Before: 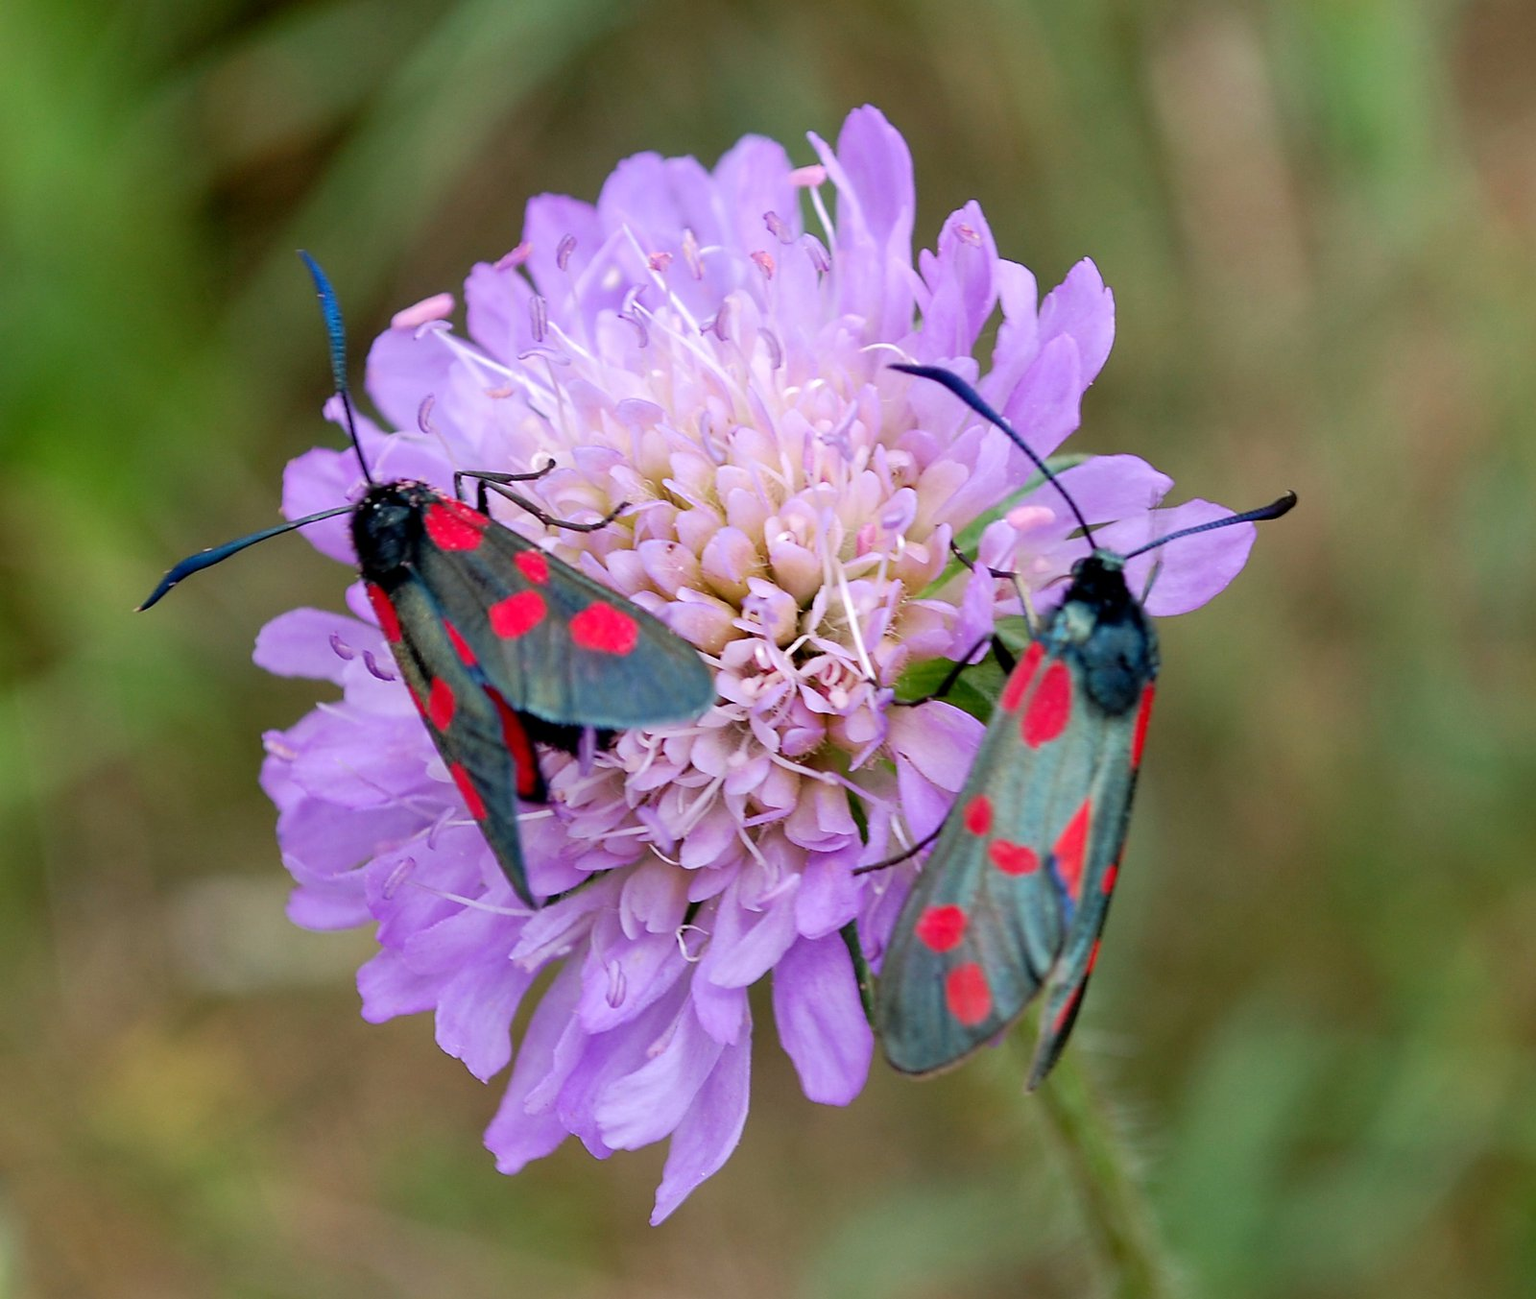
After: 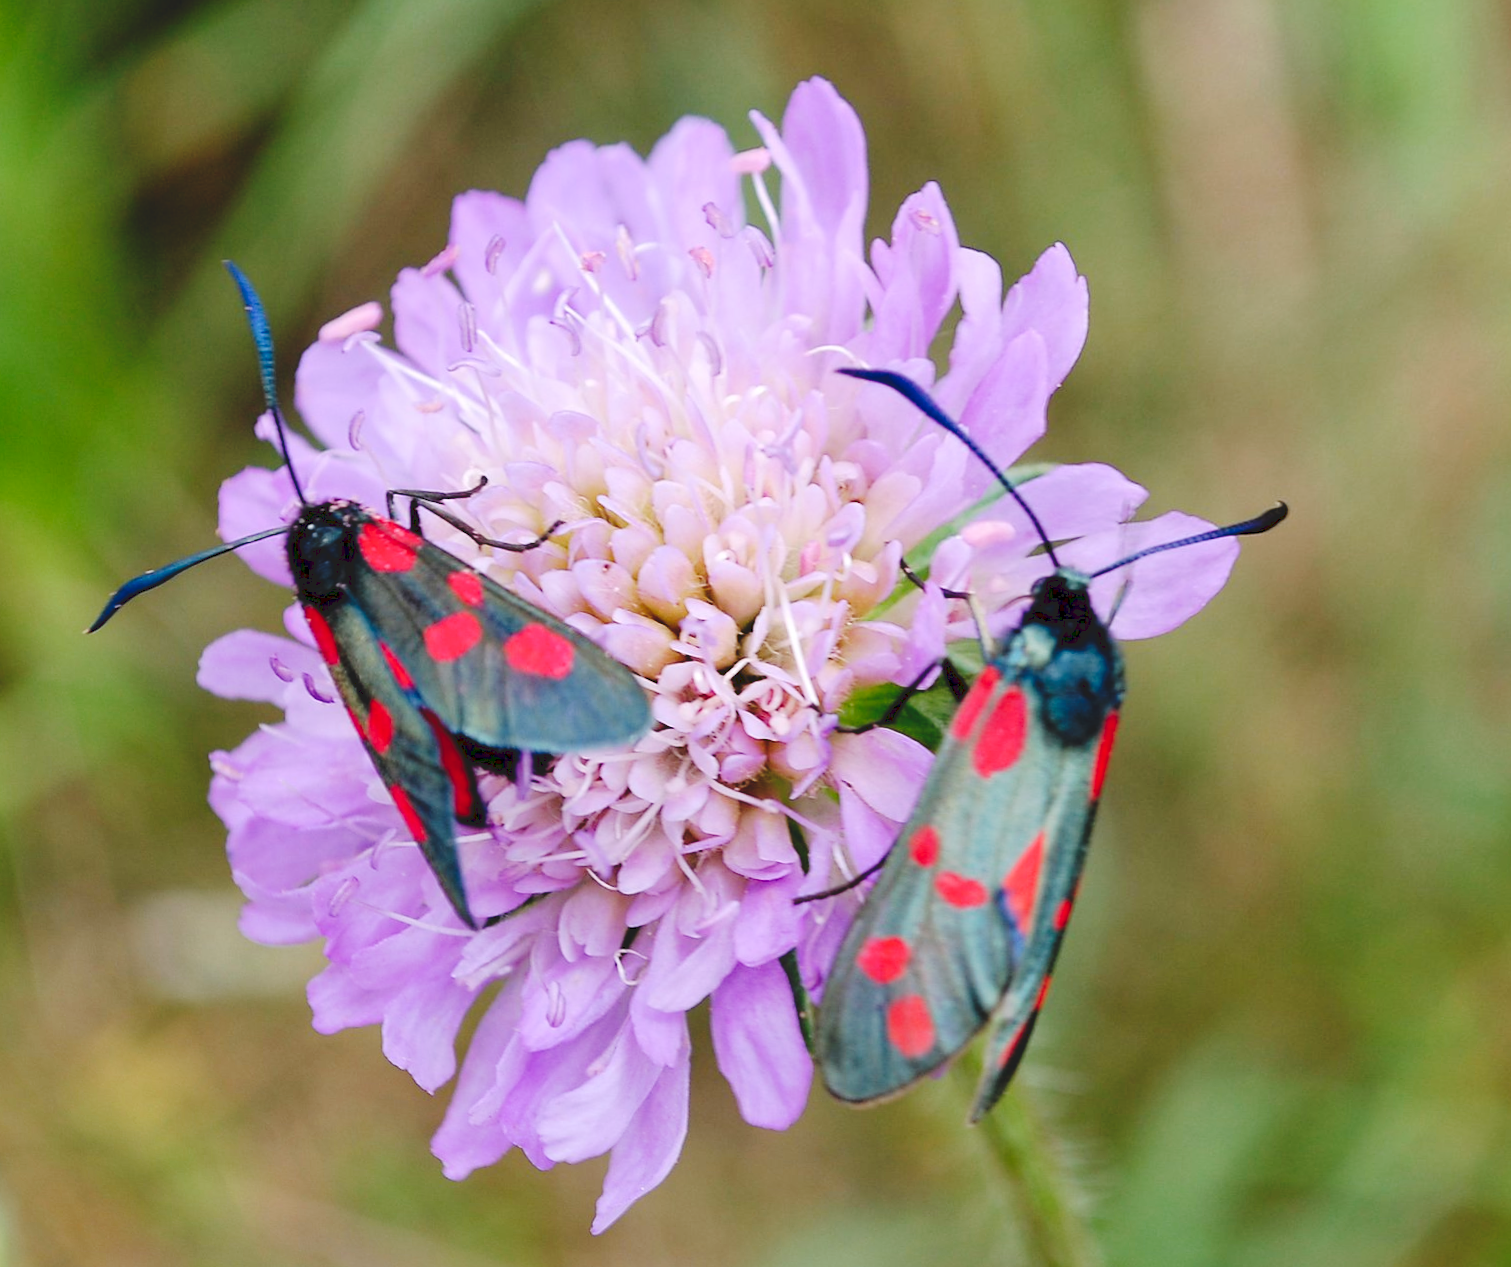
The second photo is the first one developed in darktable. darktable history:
rotate and perspective: rotation 0.062°, lens shift (vertical) 0.115, lens shift (horizontal) -0.133, crop left 0.047, crop right 0.94, crop top 0.061, crop bottom 0.94
tone curve: curves: ch0 [(0, 0) (0.003, 0.112) (0.011, 0.115) (0.025, 0.111) (0.044, 0.114) (0.069, 0.126) (0.1, 0.144) (0.136, 0.164) (0.177, 0.196) (0.224, 0.249) (0.277, 0.316) (0.335, 0.401) (0.399, 0.487) (0.468, 0.571) (0.543, 0.647) (0.623, 0.728) (0.709, 0.795) (0.801, 0.866) (0.898, 0.933) (1, 1)], preserve colors none
